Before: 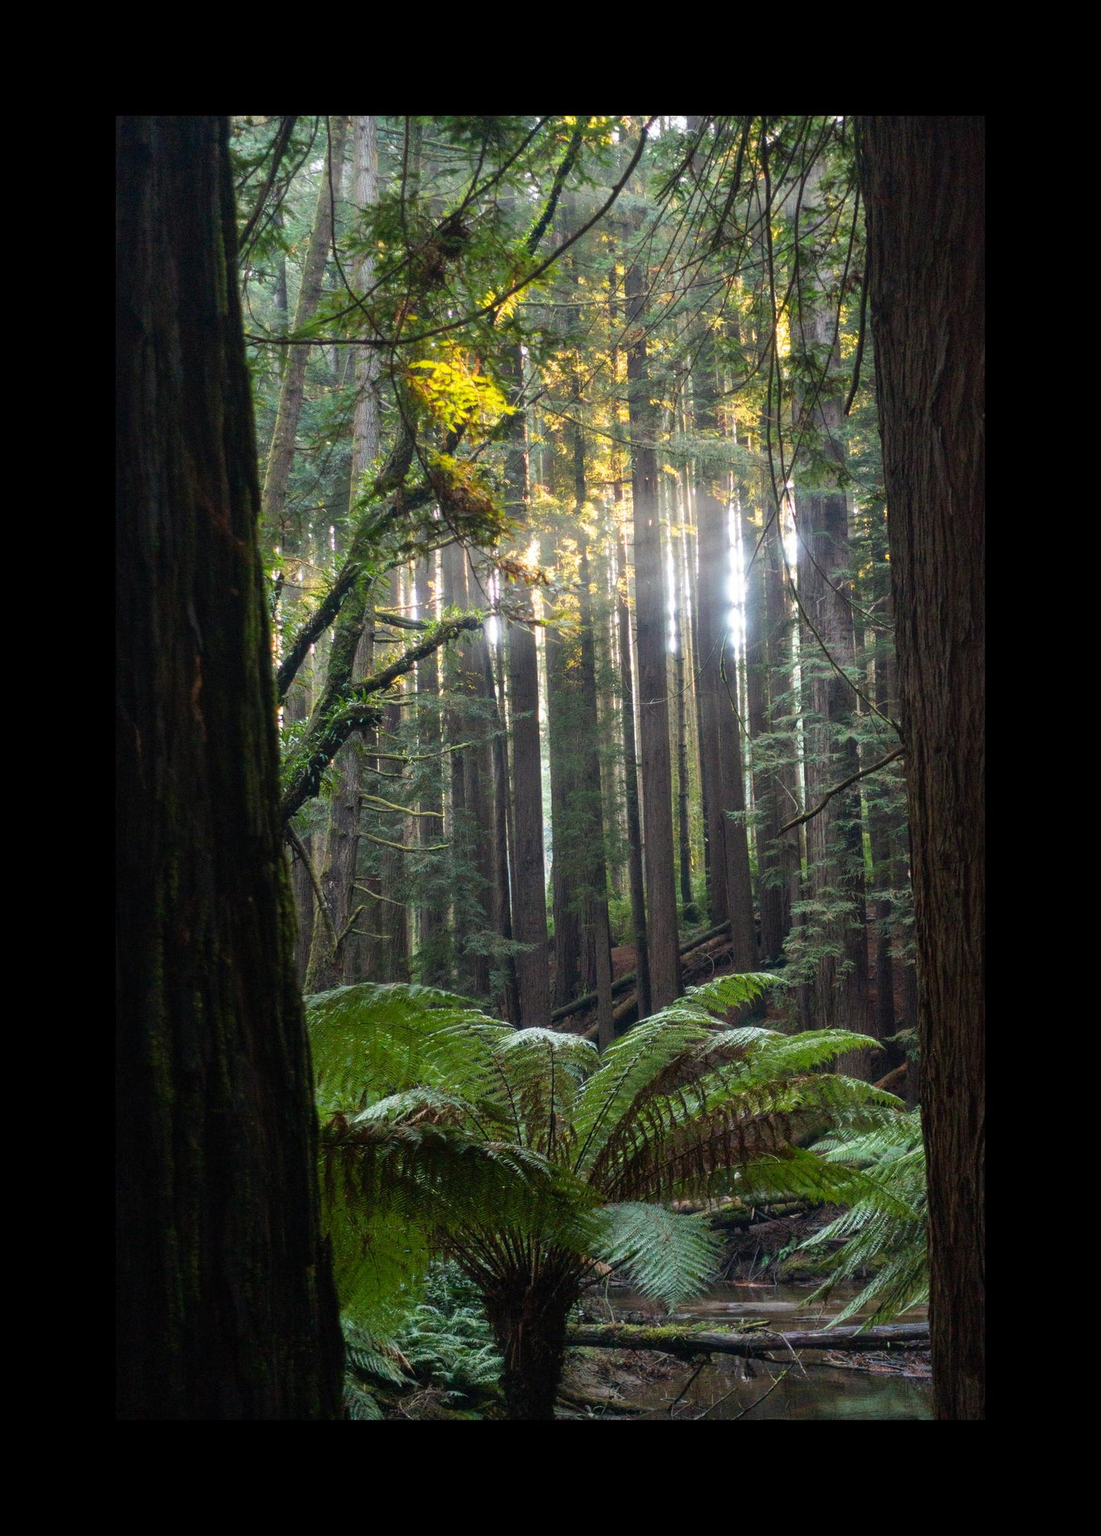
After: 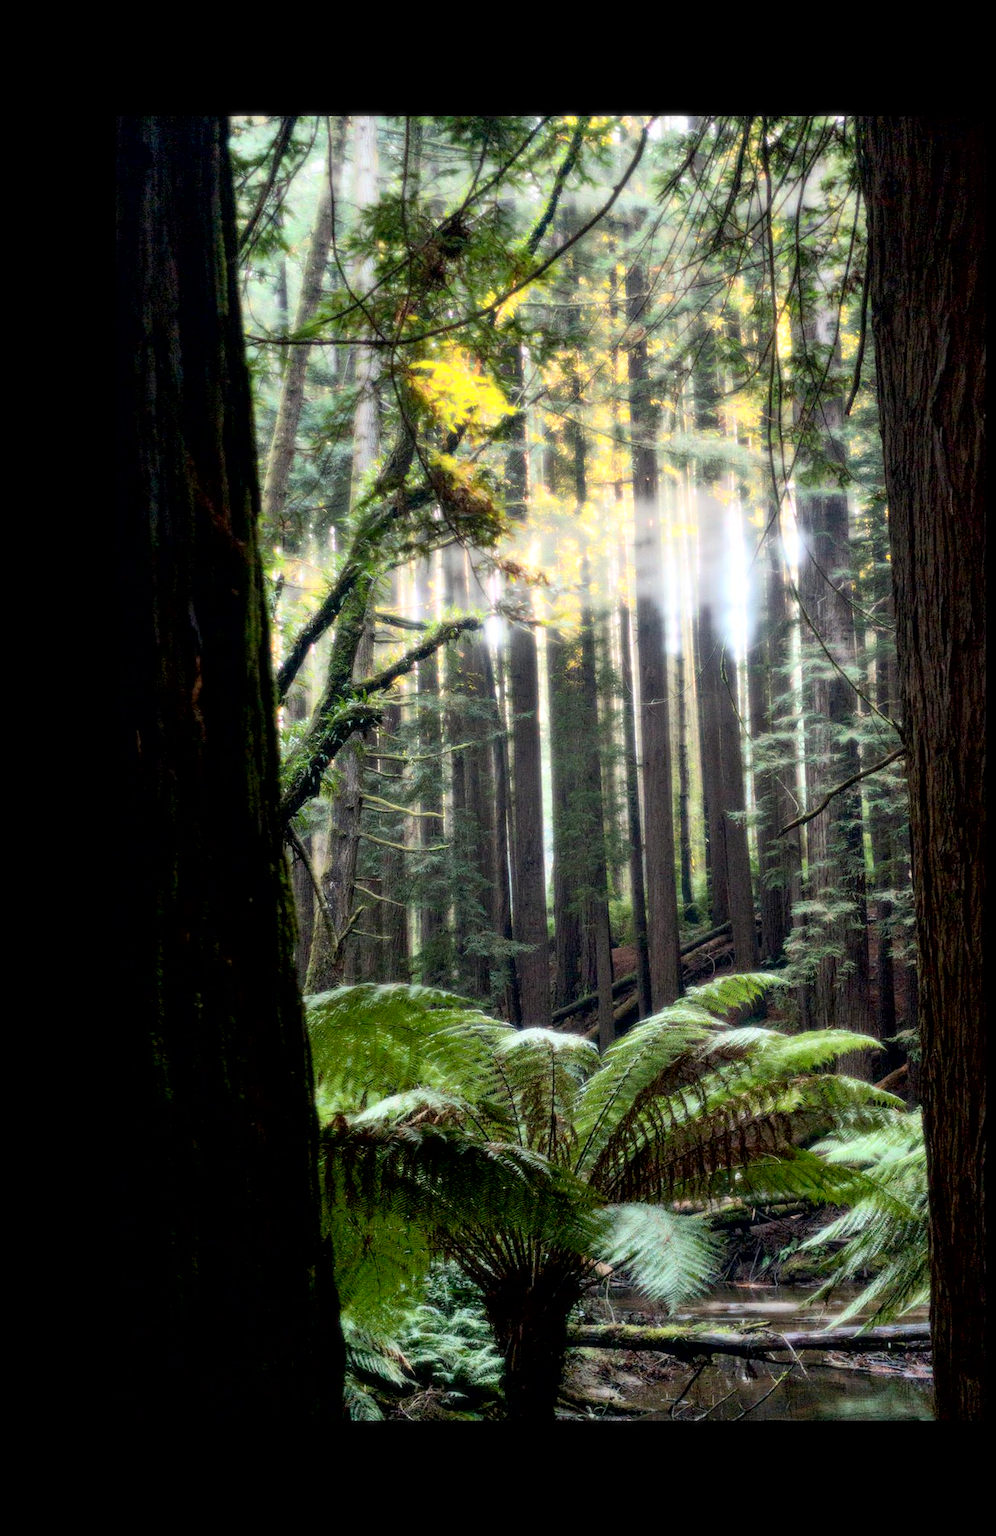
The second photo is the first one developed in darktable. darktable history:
exposure: black level correction 0.009, exposure 0.014 EV, compensate highlight preservation false
shadows and highlights: radius 125.46, shadows 30.51, highlights -30.51, low approximation 0.01, soften with gaussian
crop: right 9.509%, bottom 0.031%
bloom: size 0%, threshold 54.82%, strength 8.31%
